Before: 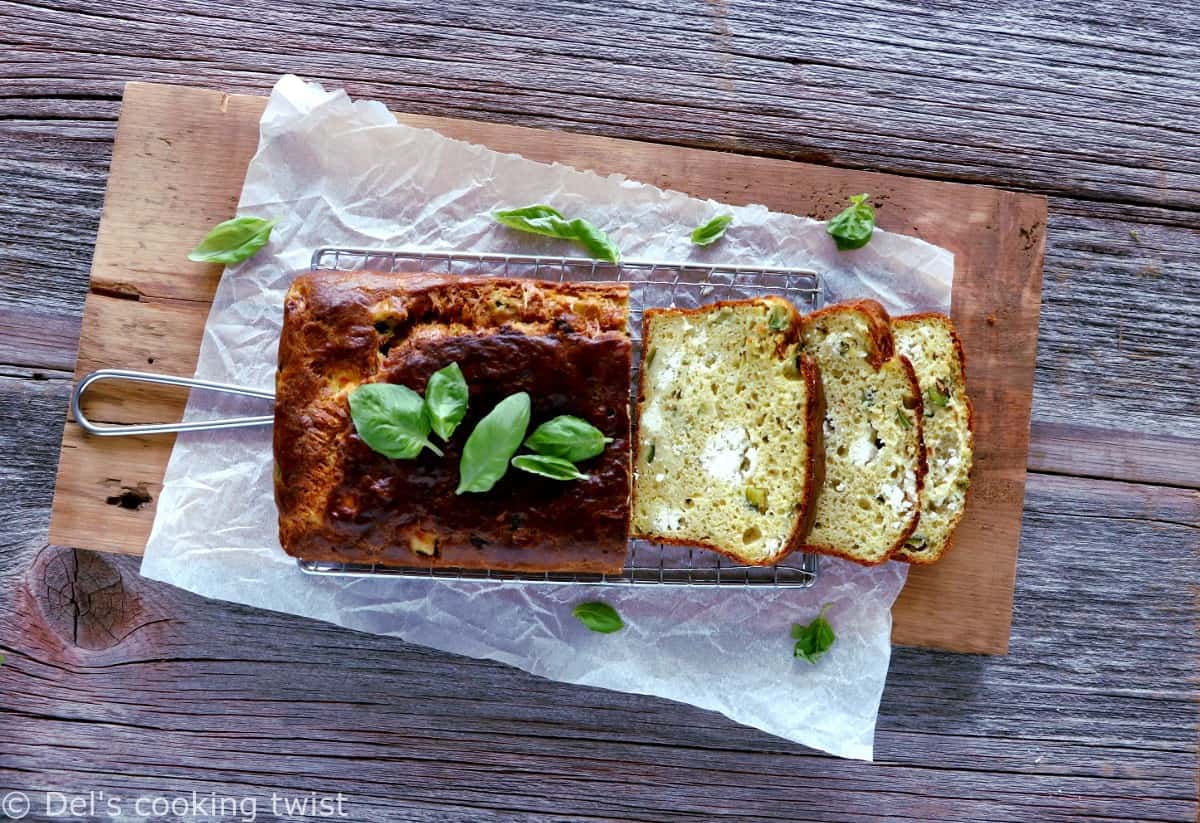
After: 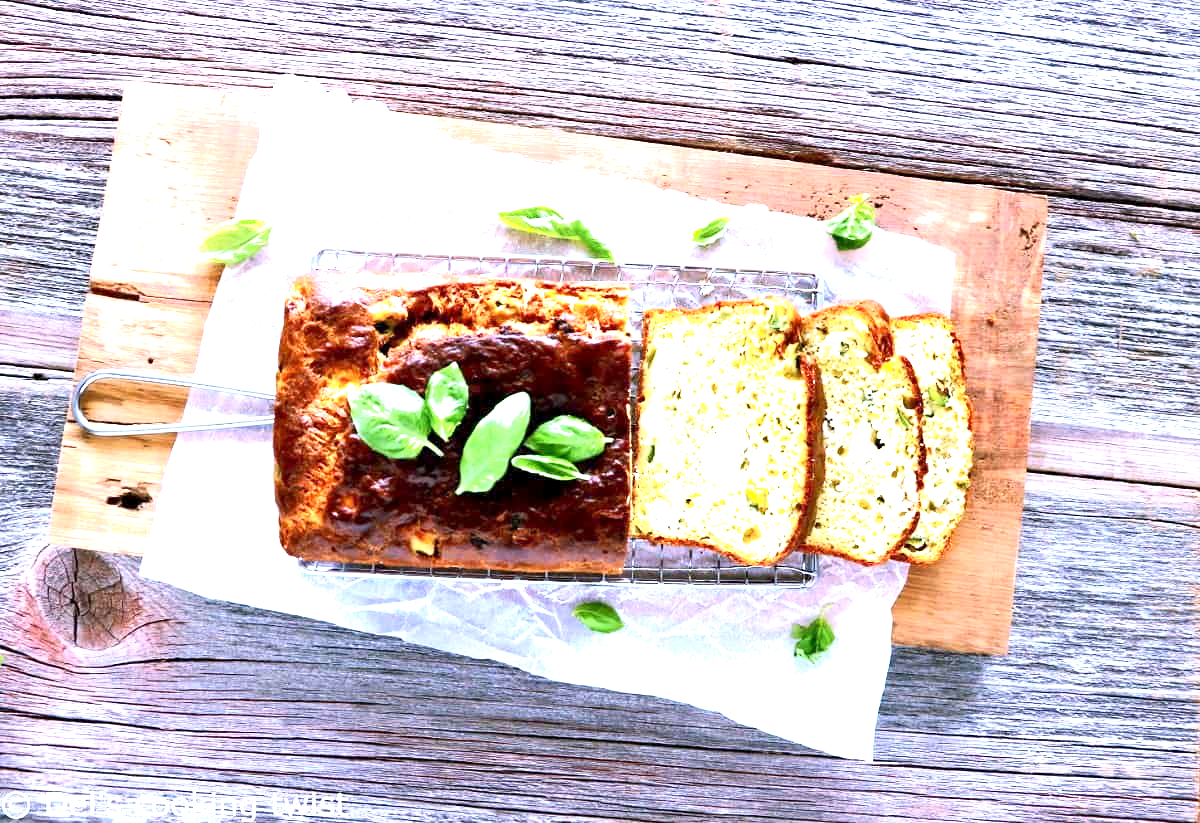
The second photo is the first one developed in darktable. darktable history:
exposure: black level correction 0.001, exposure 1.804 EV, compensate highlight preservation false
shadows and highlights: shadows -0.397, highlights 38.83
